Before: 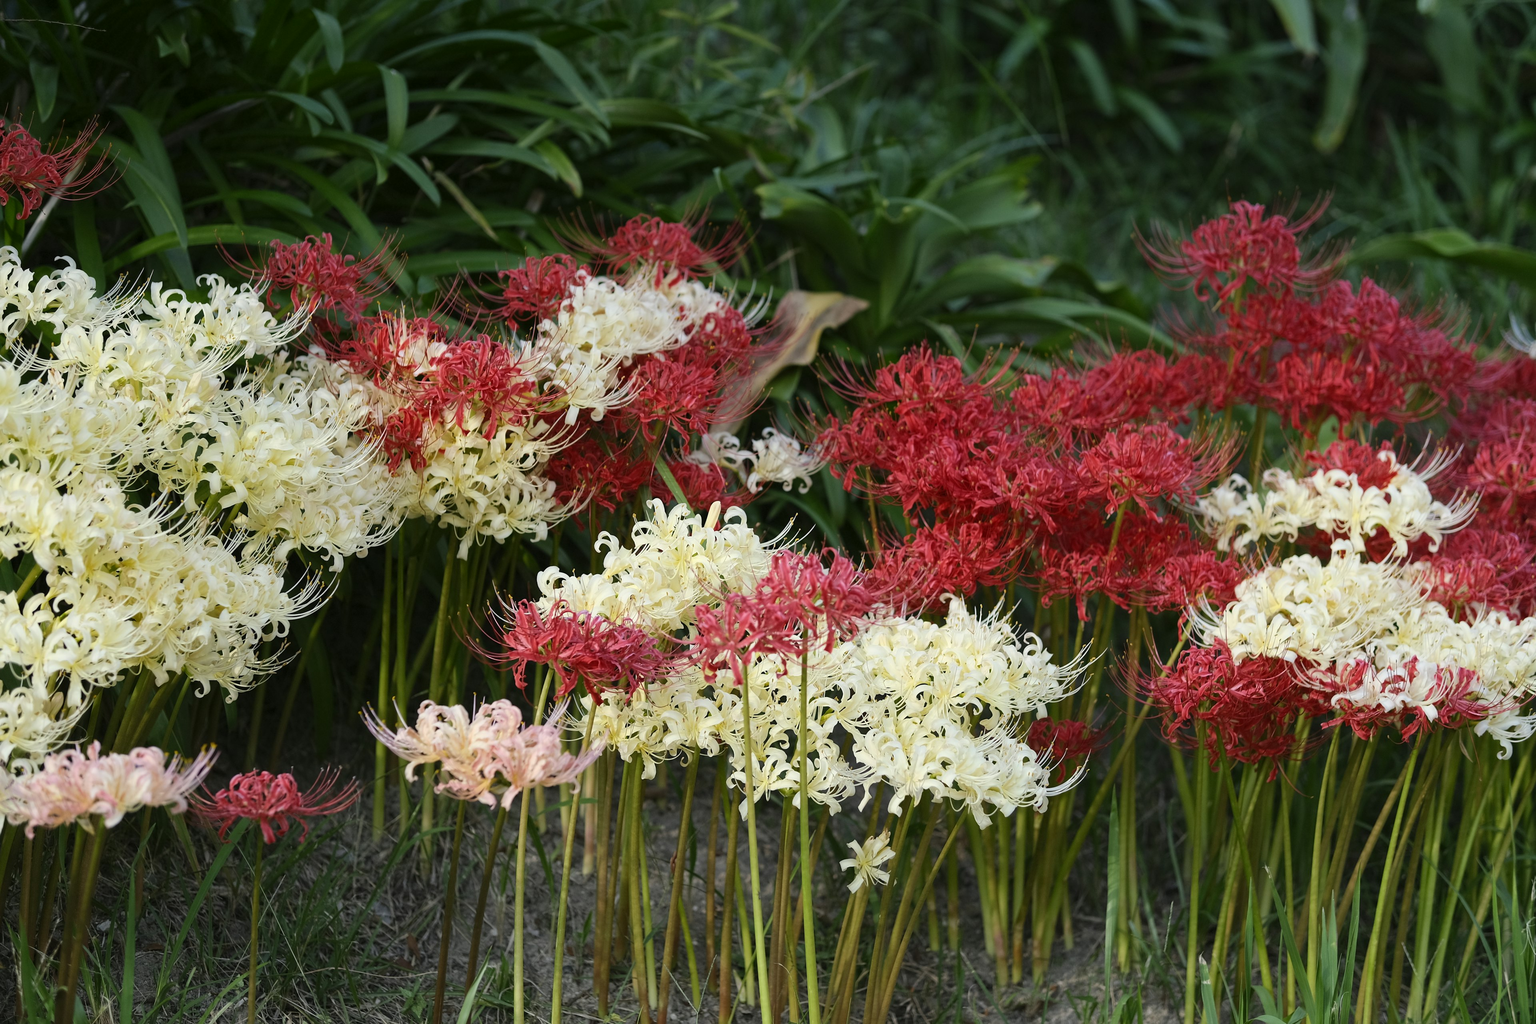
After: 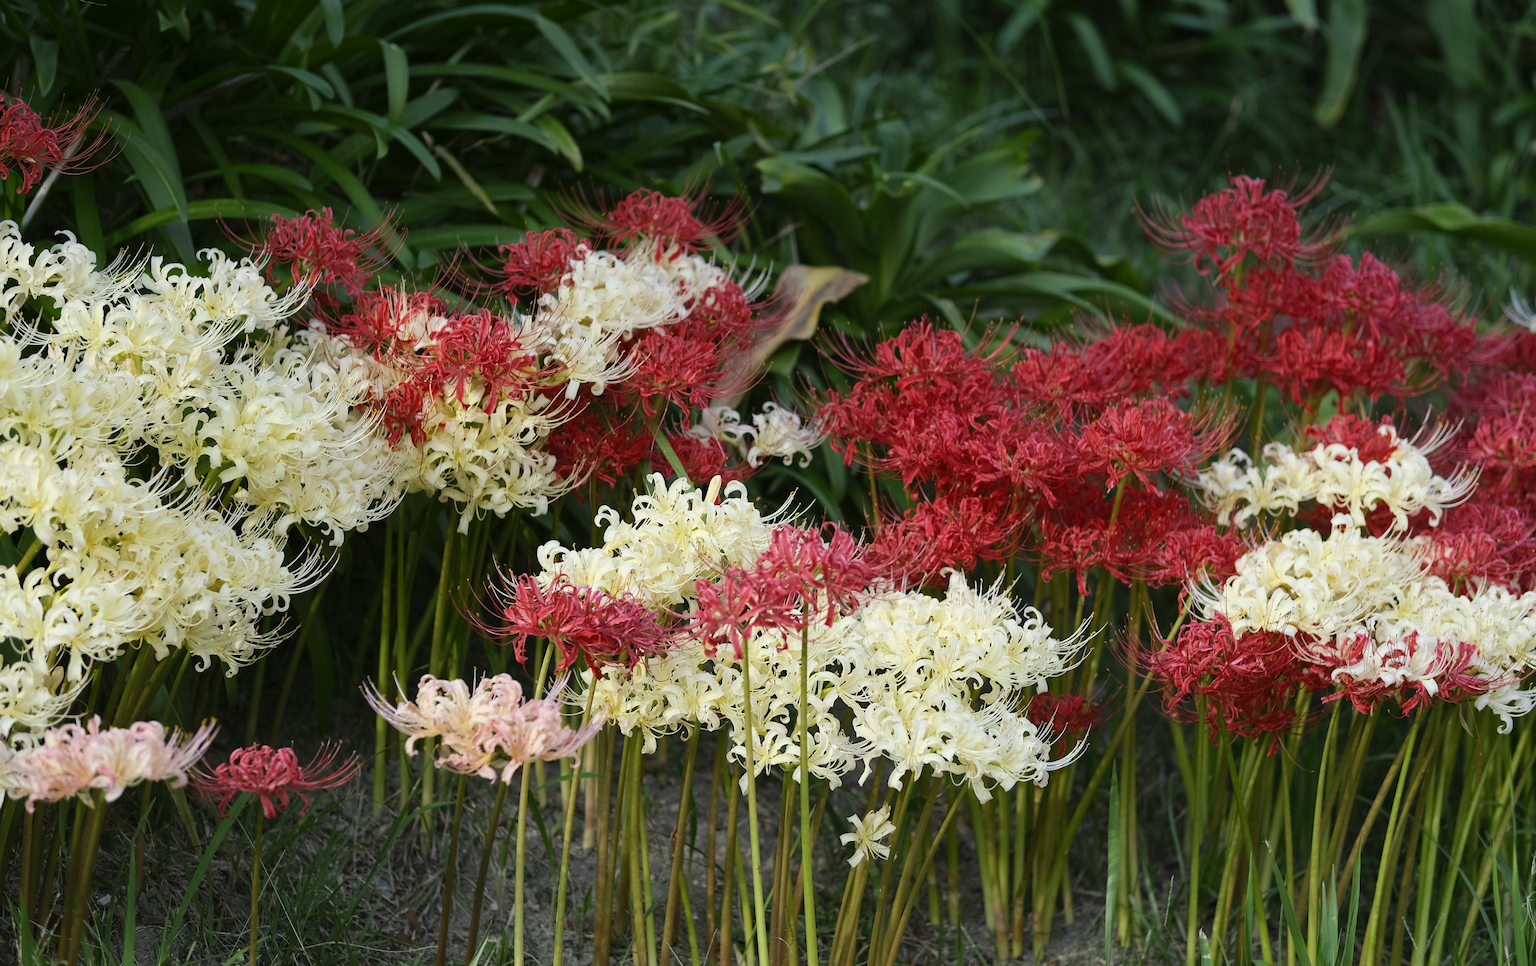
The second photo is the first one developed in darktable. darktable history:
crop and rotate: top 2.564%, bottom 3.039%
